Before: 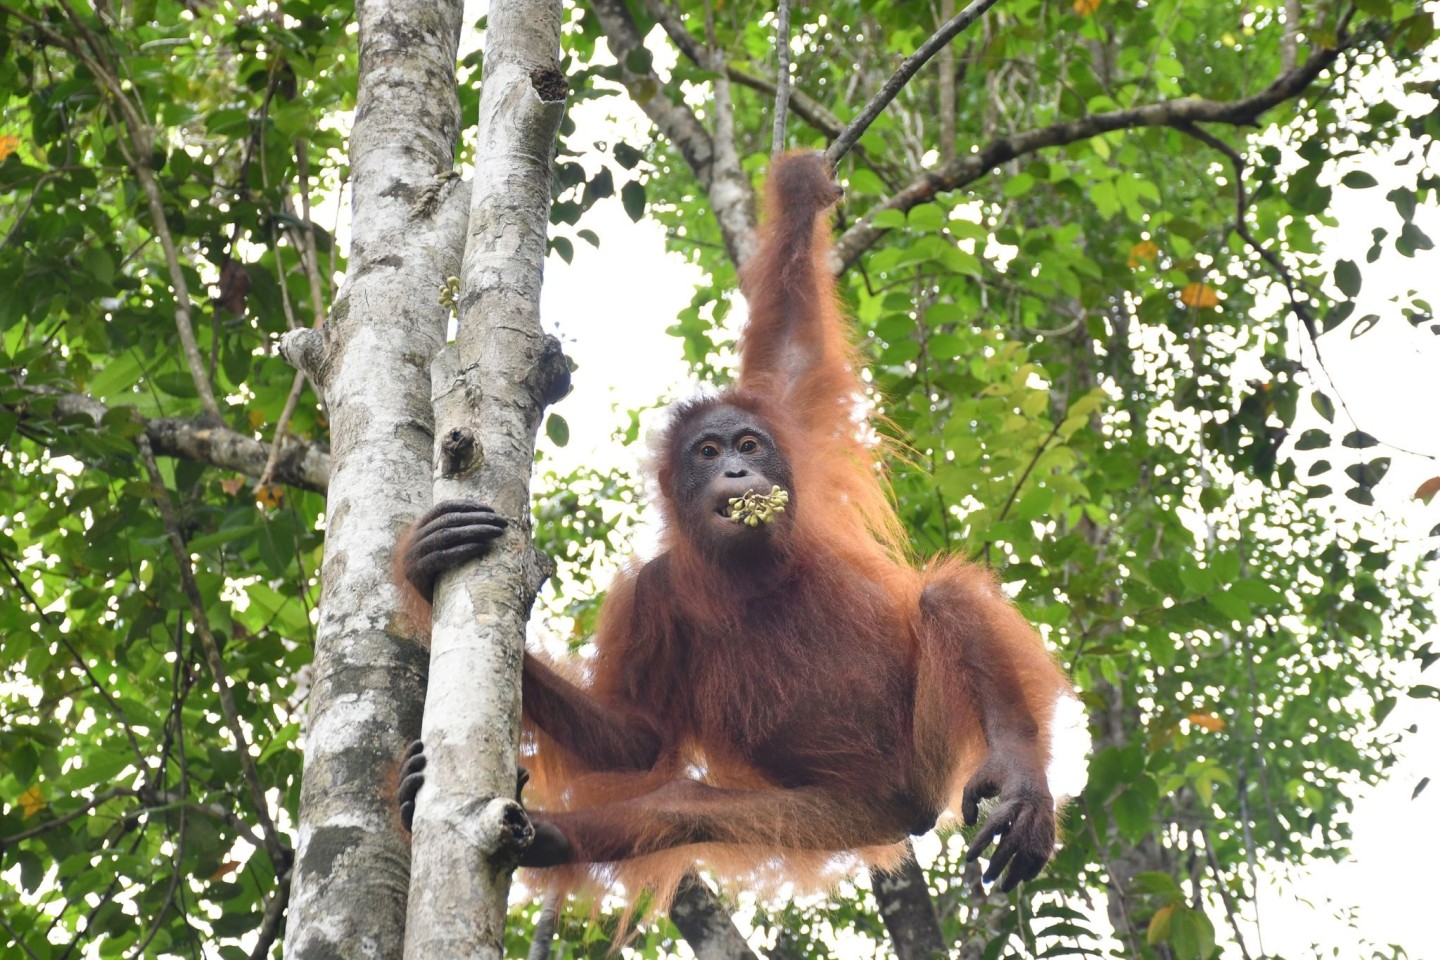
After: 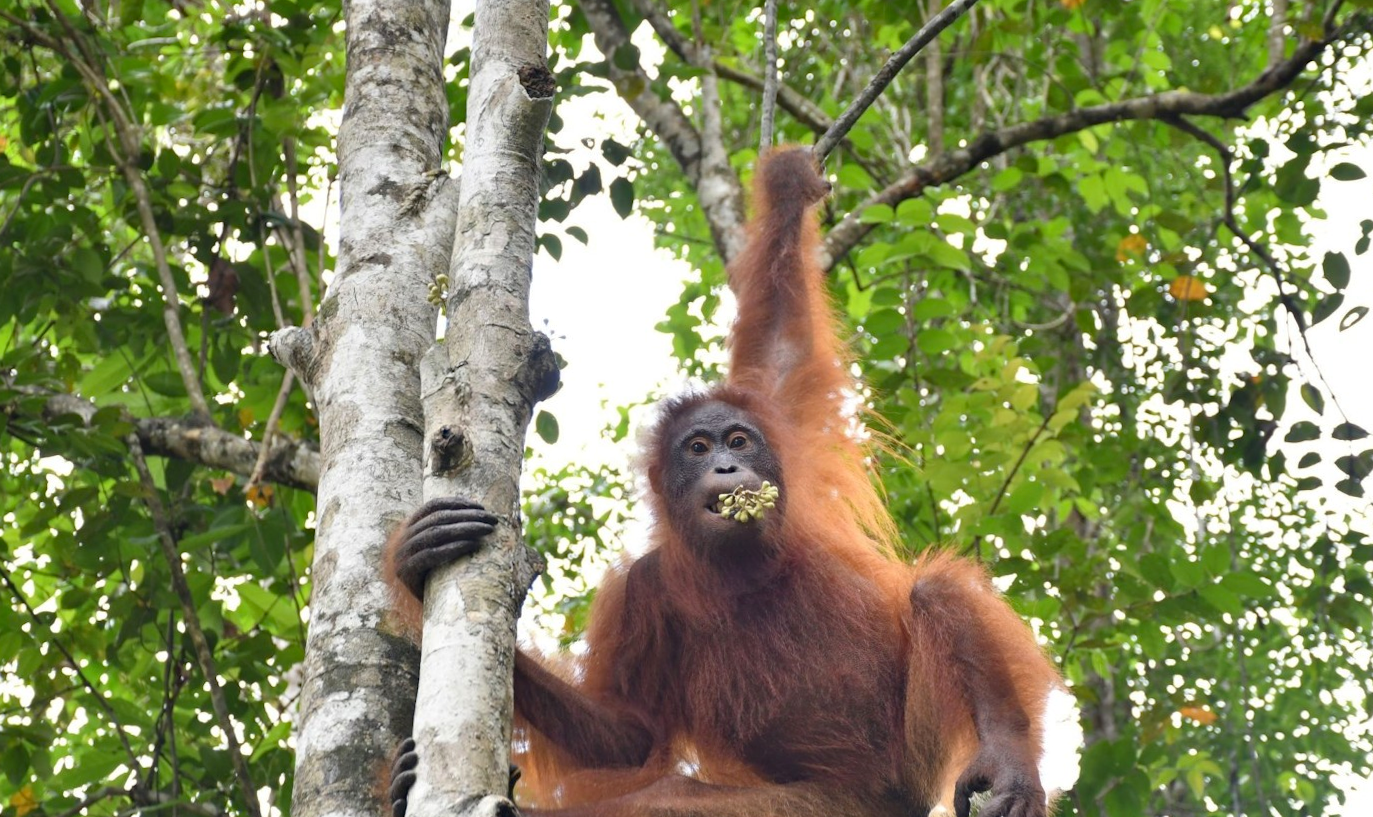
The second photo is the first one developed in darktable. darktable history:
crop and rotate: angle 0.36°, left 0.293%, right 3.401%, bottom 14.068%
haze removal: compatibility mode true, adaptive false
